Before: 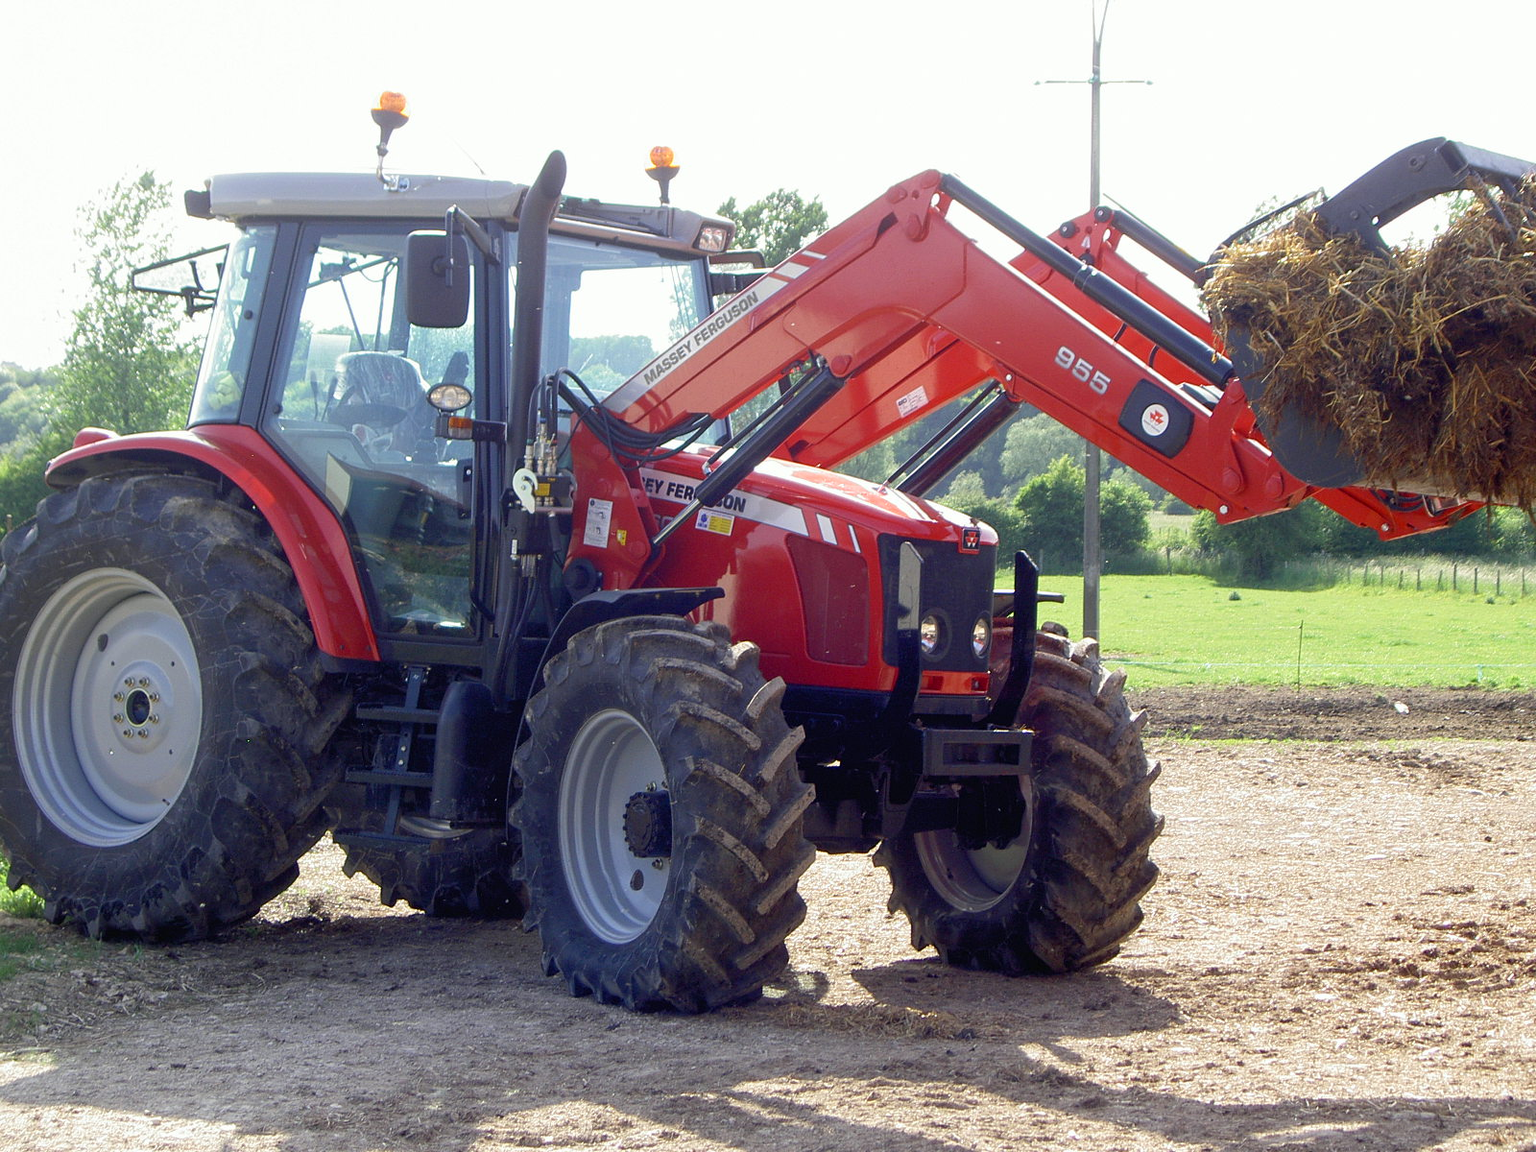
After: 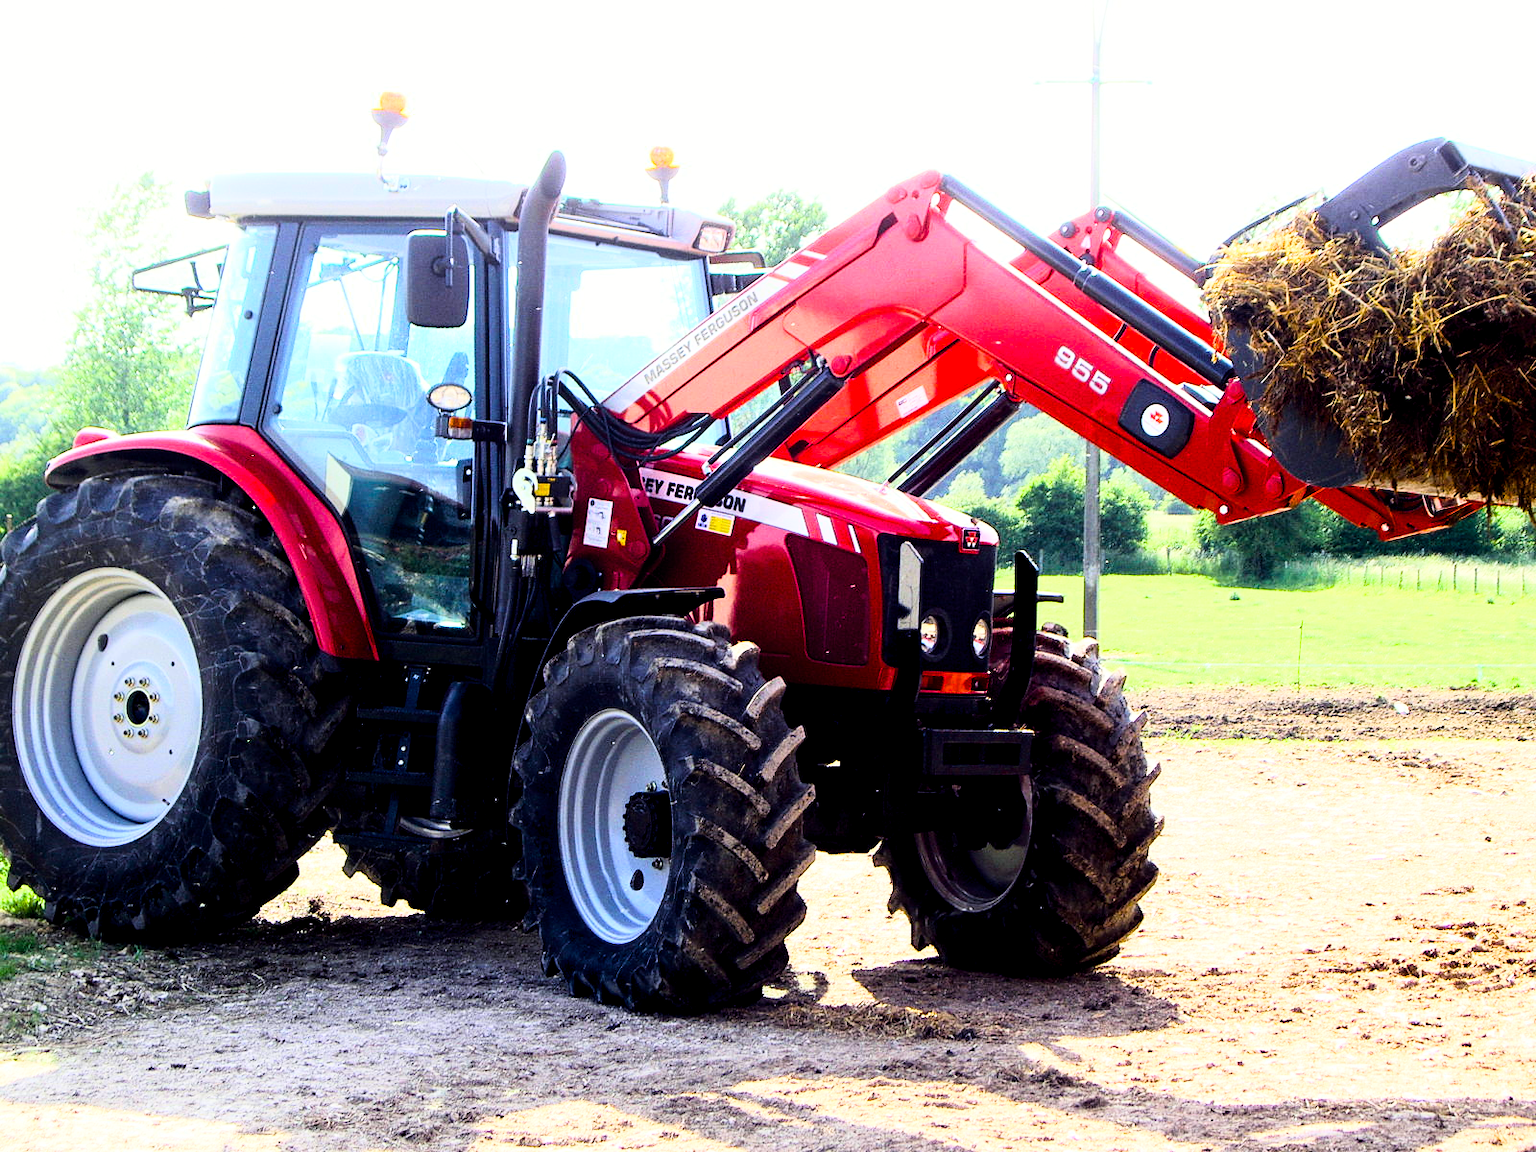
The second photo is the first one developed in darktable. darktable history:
color balance rgb: shadows lift › luminance -9.41%, highlights gain › luminance 17.6%, global offset › luminance -1.45%, perceptual saturation grading › highlights -17.77%, perceptual saturation grading › mid-tones 33.1%, perceptual saturation grading › shadows 50.52%, global vibrance 24.22%
rgb curve: curves: ch0 [(0, 0) (0.21, 0.15) (0.24, 0.21) (0.5, 0.75) (0.75, 0.96) (0.89, 0.99) (1, 1)]; ch1 [(0, 0.02) (0.21, 0.13) (0.25, 0.2) (0.5, 0.67) (0.75, 0.9) (0.89, 0.97) (1, 1)]; ch2 [(0, 0.02) (0.21, 0.13) (0.25, 0.2) (0.5, 0.67) (0.75, 0.9) (0.89, 0.97) (1, 1)], compensate middle gray true
